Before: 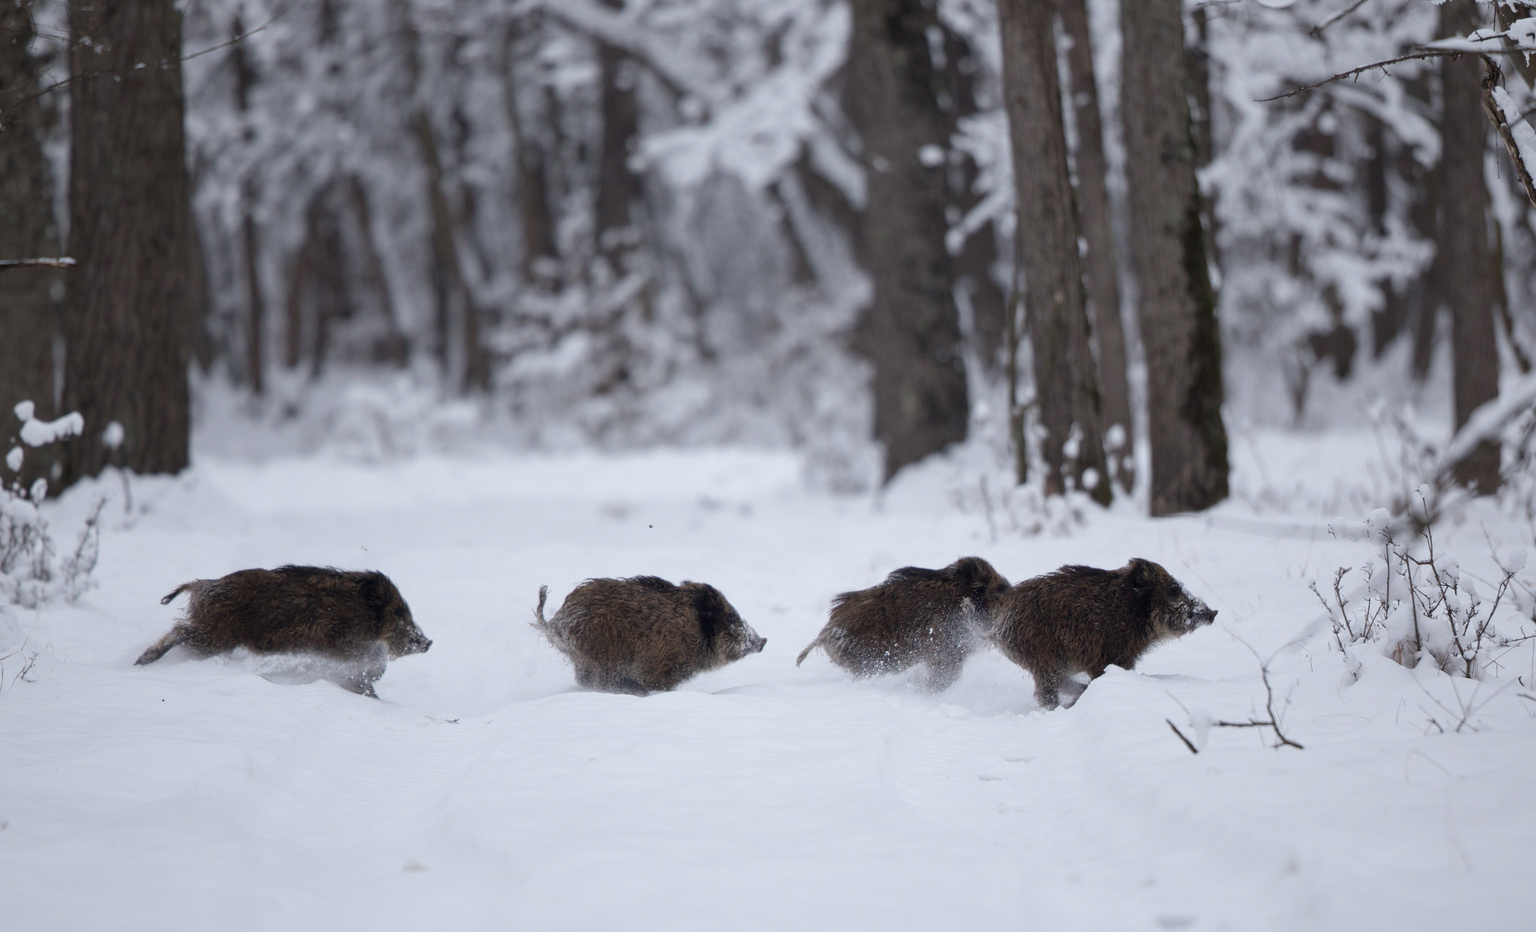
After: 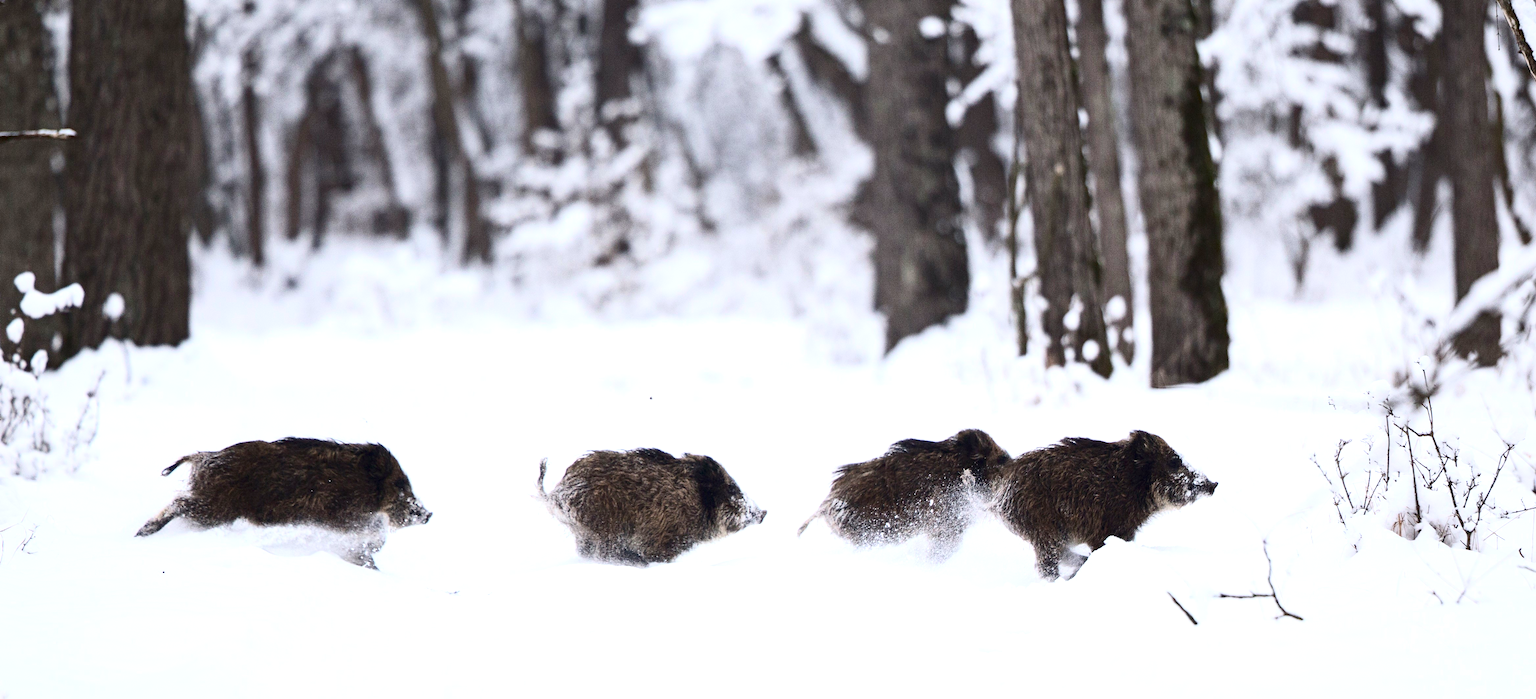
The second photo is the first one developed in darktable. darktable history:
crop: top 13.819%, bottom 11.169%
exposure: black level correction 0, exposure 1 EV, compensate highlight preservation false
contrast brightness saturation: contrast 0.39, brightness 0.1
haze removal: compatibility mode true, adaptive false
